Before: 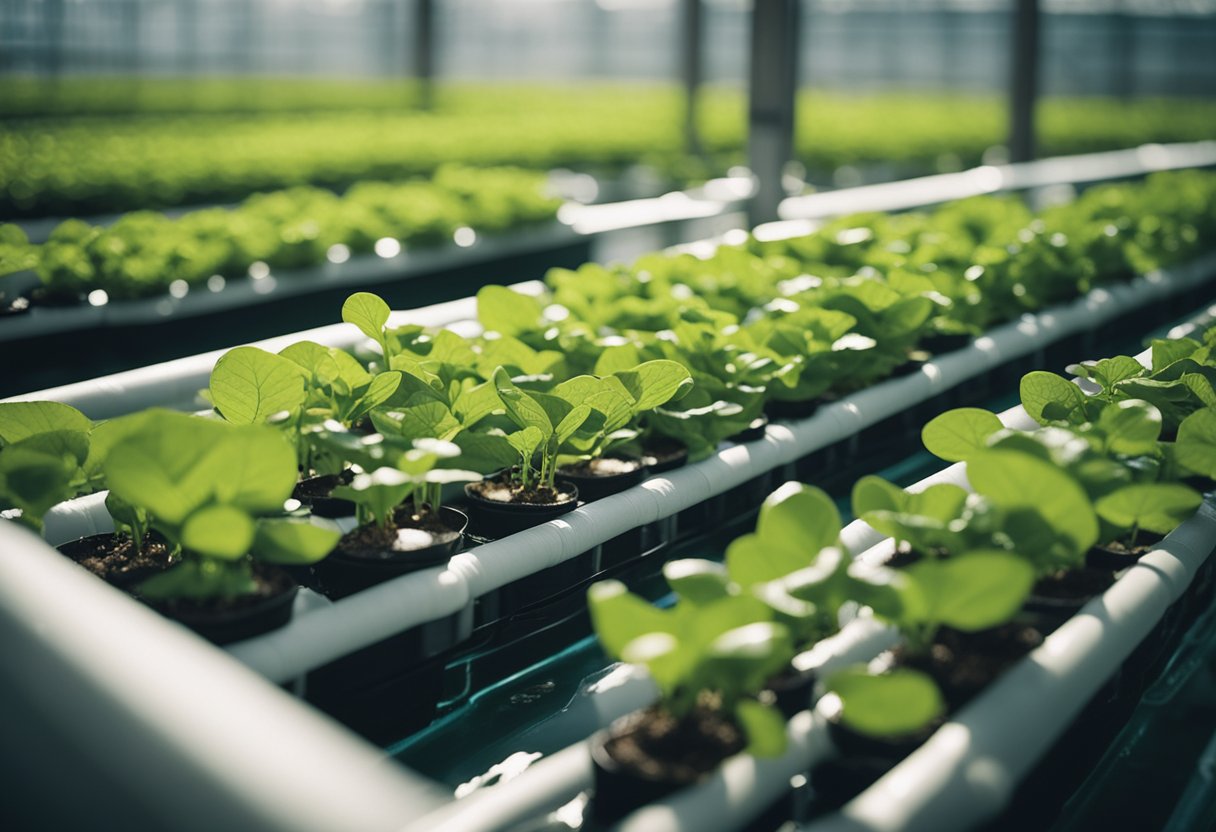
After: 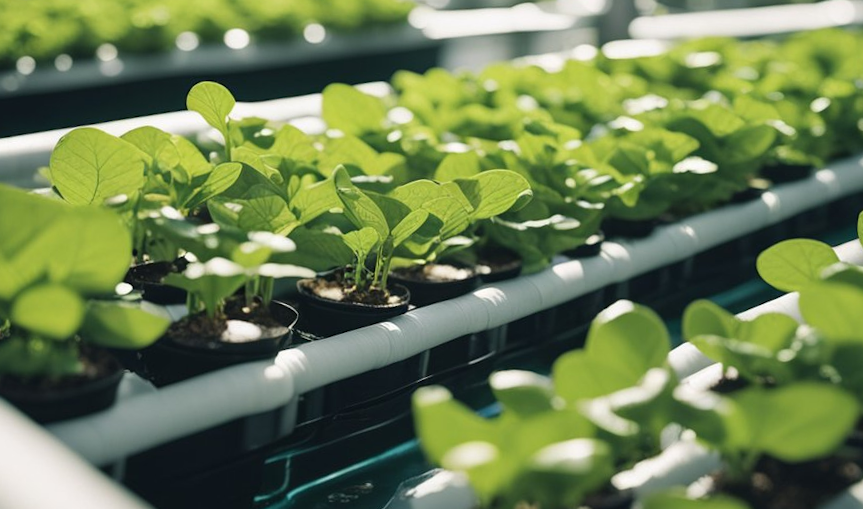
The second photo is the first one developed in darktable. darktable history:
crop and rotate: angle -3.98°, left 9.822%, top 20.802%, right 12.117%, bottom 11.92%
